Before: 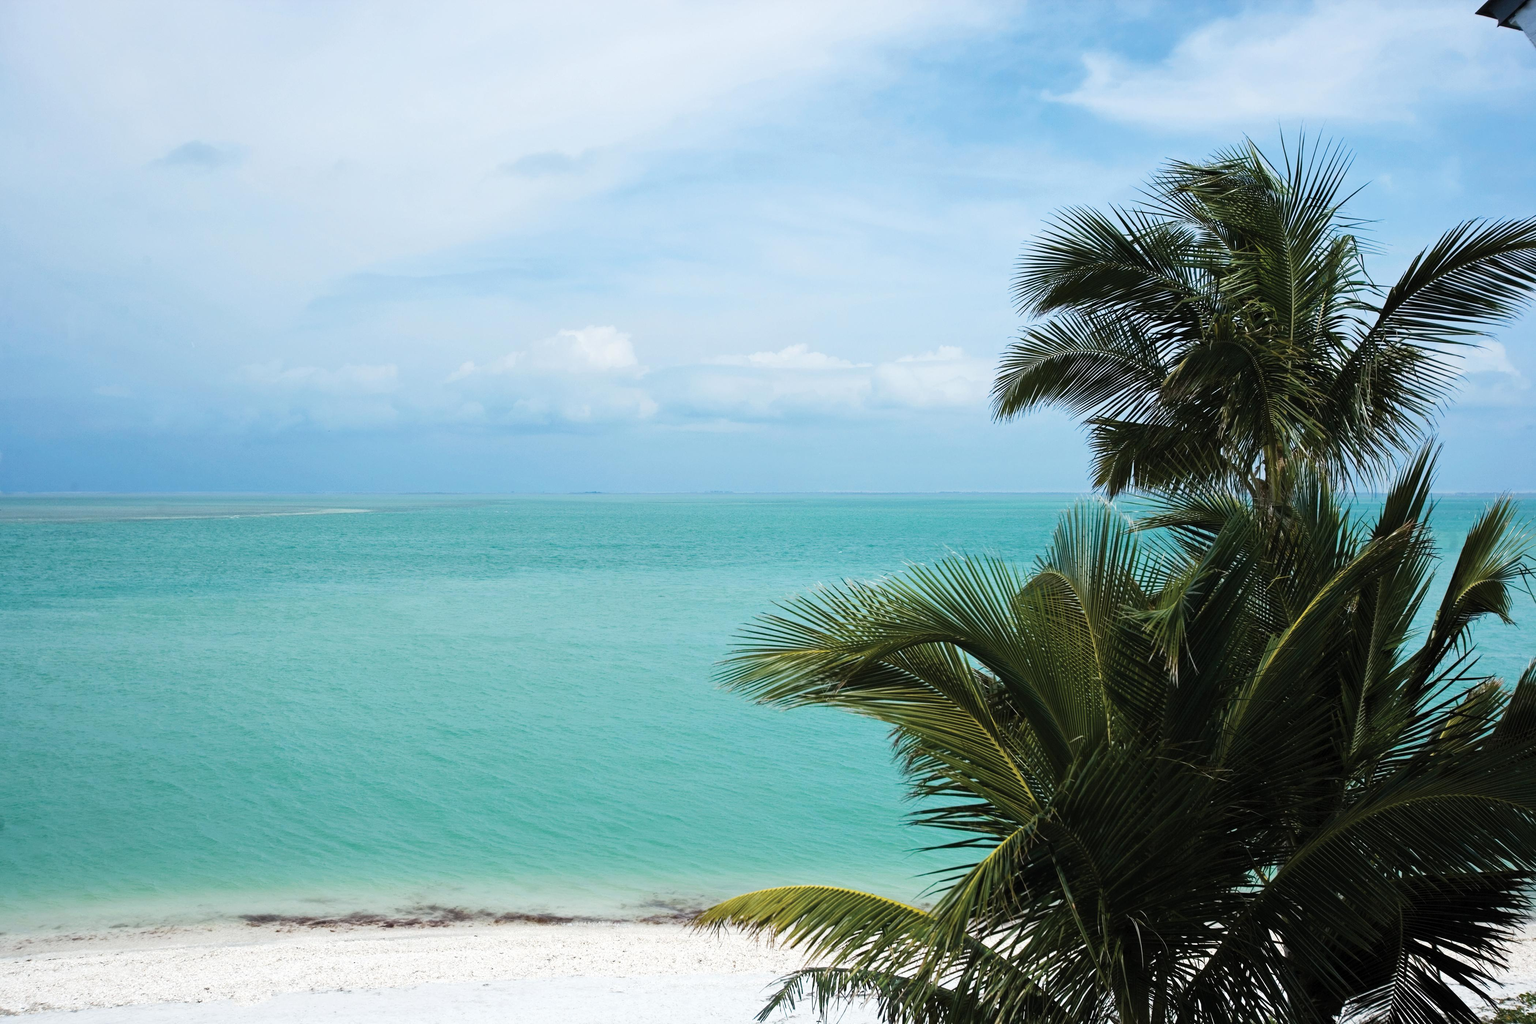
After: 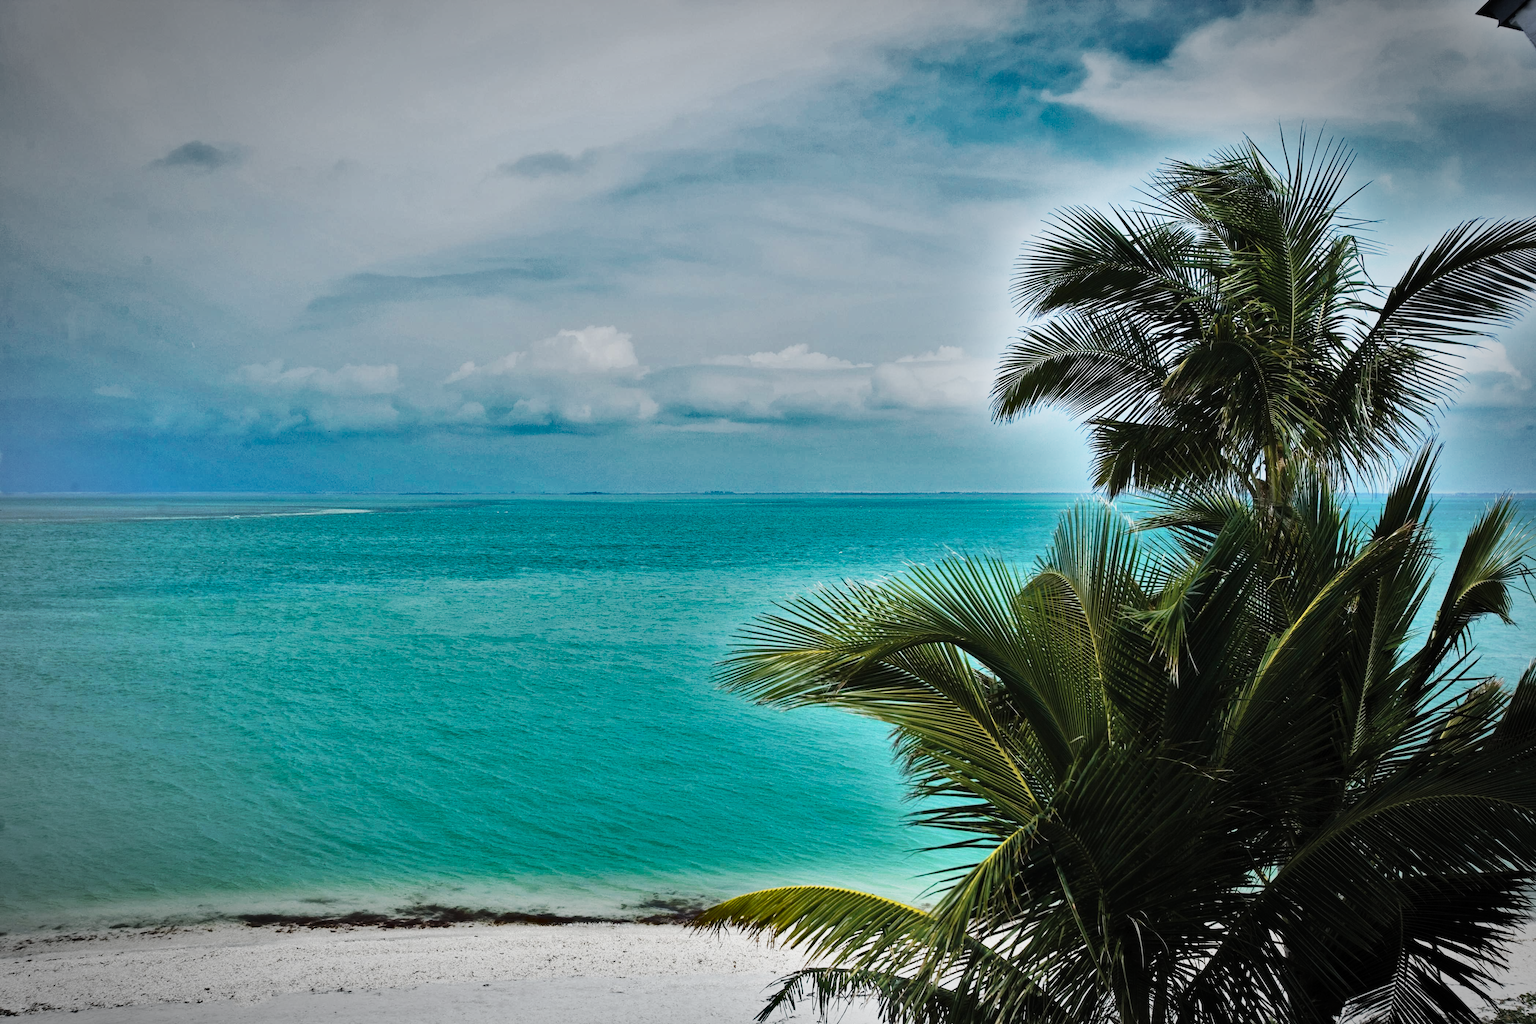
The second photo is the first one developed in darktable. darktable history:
vignetting: automatic ratio true
tone curve: curves: ch0 [(0, 0) (0.105, 0.08) (0.195, 0.18) (0.283, 0.288) (0.384, 0.419) (0.485, 0.531) (0.638, 0.69) (0.795, 0.879) (1, 0.977)]; ch1 [(0, 0) (0.161, 0.092) (0.35, 0.33) (0.379, 0.401) (0.456, 0.469) (0.498, 0.503) (0.531, 0.537) (0.596, 0.621) (0.635, 0.655) (1, 1)]; ch2 [(0, 0) (0.371, 0.362) (0.437, 0.437) (0.483, 0.484) (0.53, 0.515) (0.56, 0.58) (0.622, 0.606) (1, 1)], preserve colors none
shadows and highlights: shadows 21.02, highlights -81.24, soften with gaussian
